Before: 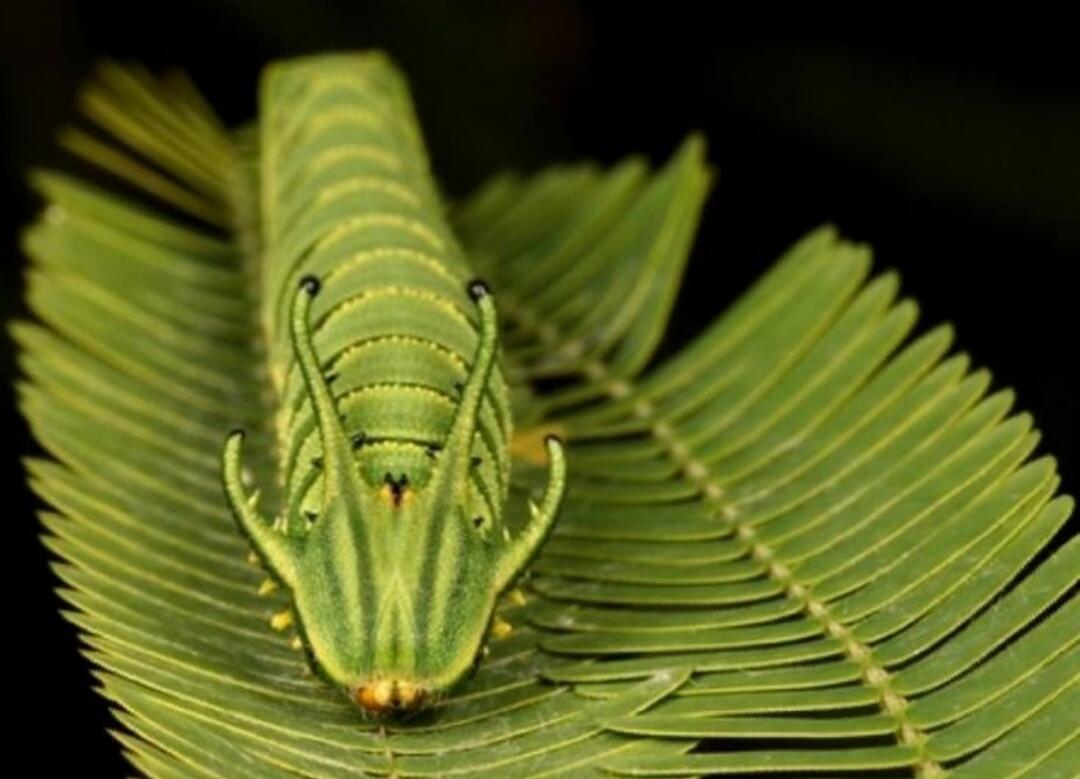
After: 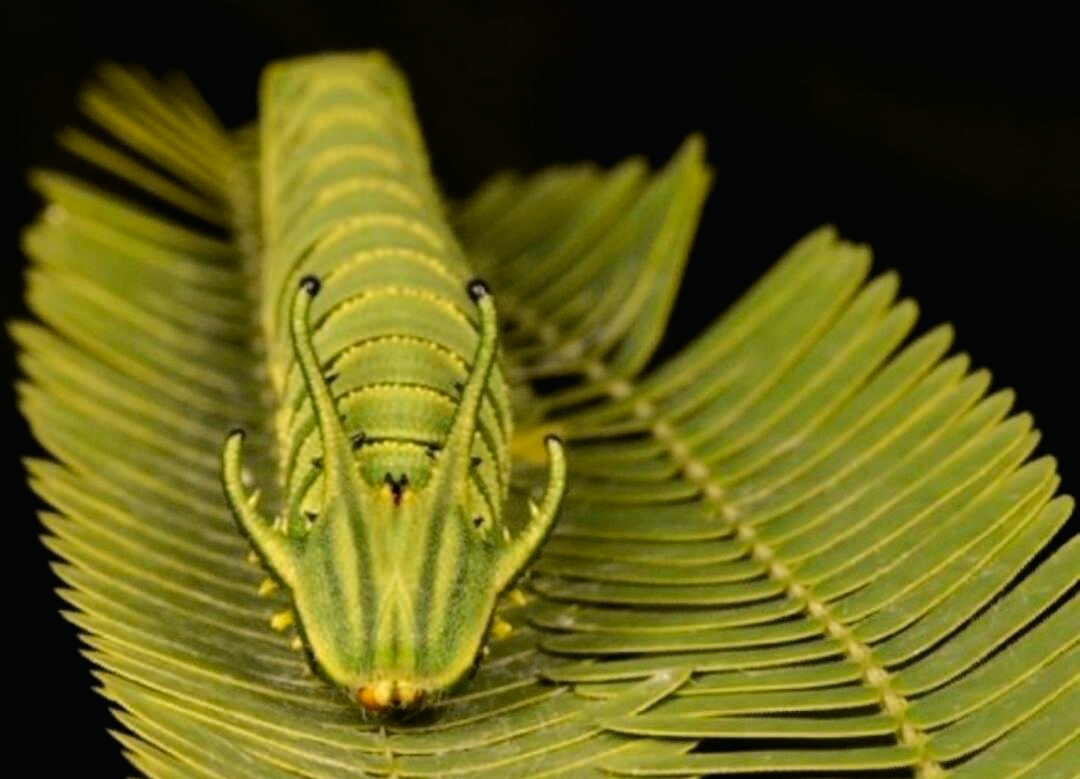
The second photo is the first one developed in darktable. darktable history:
exposure: black level correction 0.002, compensate highlight preservation false
tone curve: curves: ch0 [(0, 0.012) (0.036, 0.035) (0.274, 0.288) (0.504, 0.536) (0.844, 0.84) (1, 0.983)]; ch1 [(0, 0) (0.389, 0.403) (0.462, 0.486) (0.499, 0.498) (0.511, 0.502) (0.536, 0.547) (0.579, 0.578) (0.626, 0.645) (0.749, 0.781) (1, 1)]; ch2 [(0, 0) (0.457, 0.486) (0.5, 0.5) (0.557, 0.561) (0.614, 0.622) (0.704, 0.732) (1, 1)], color space Lab, independent channels, preserve colors none
